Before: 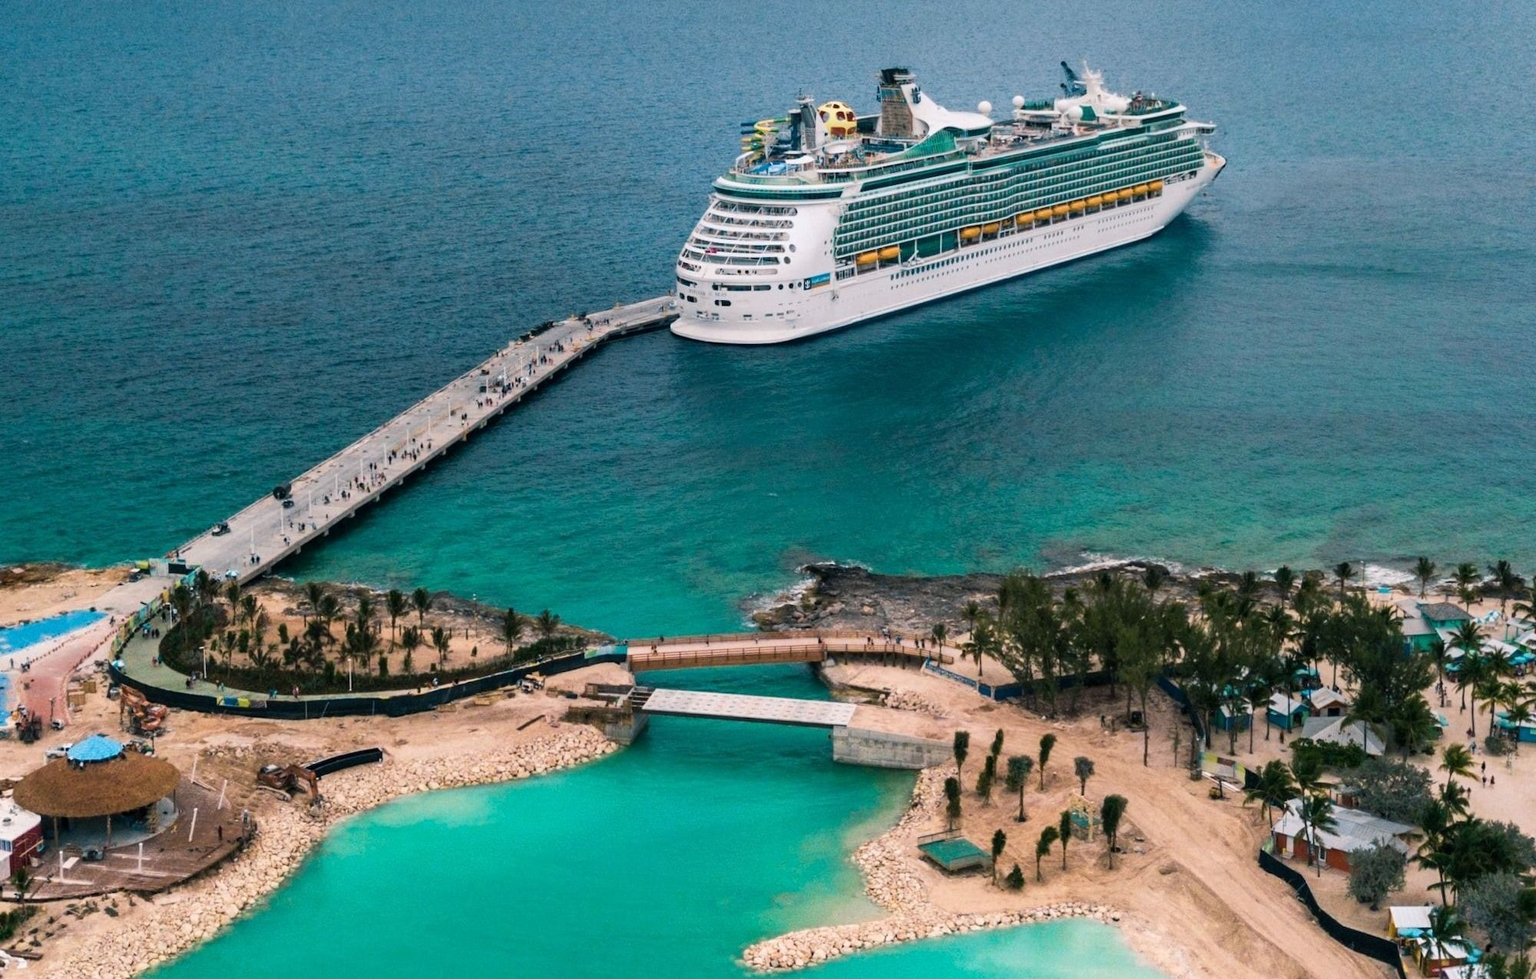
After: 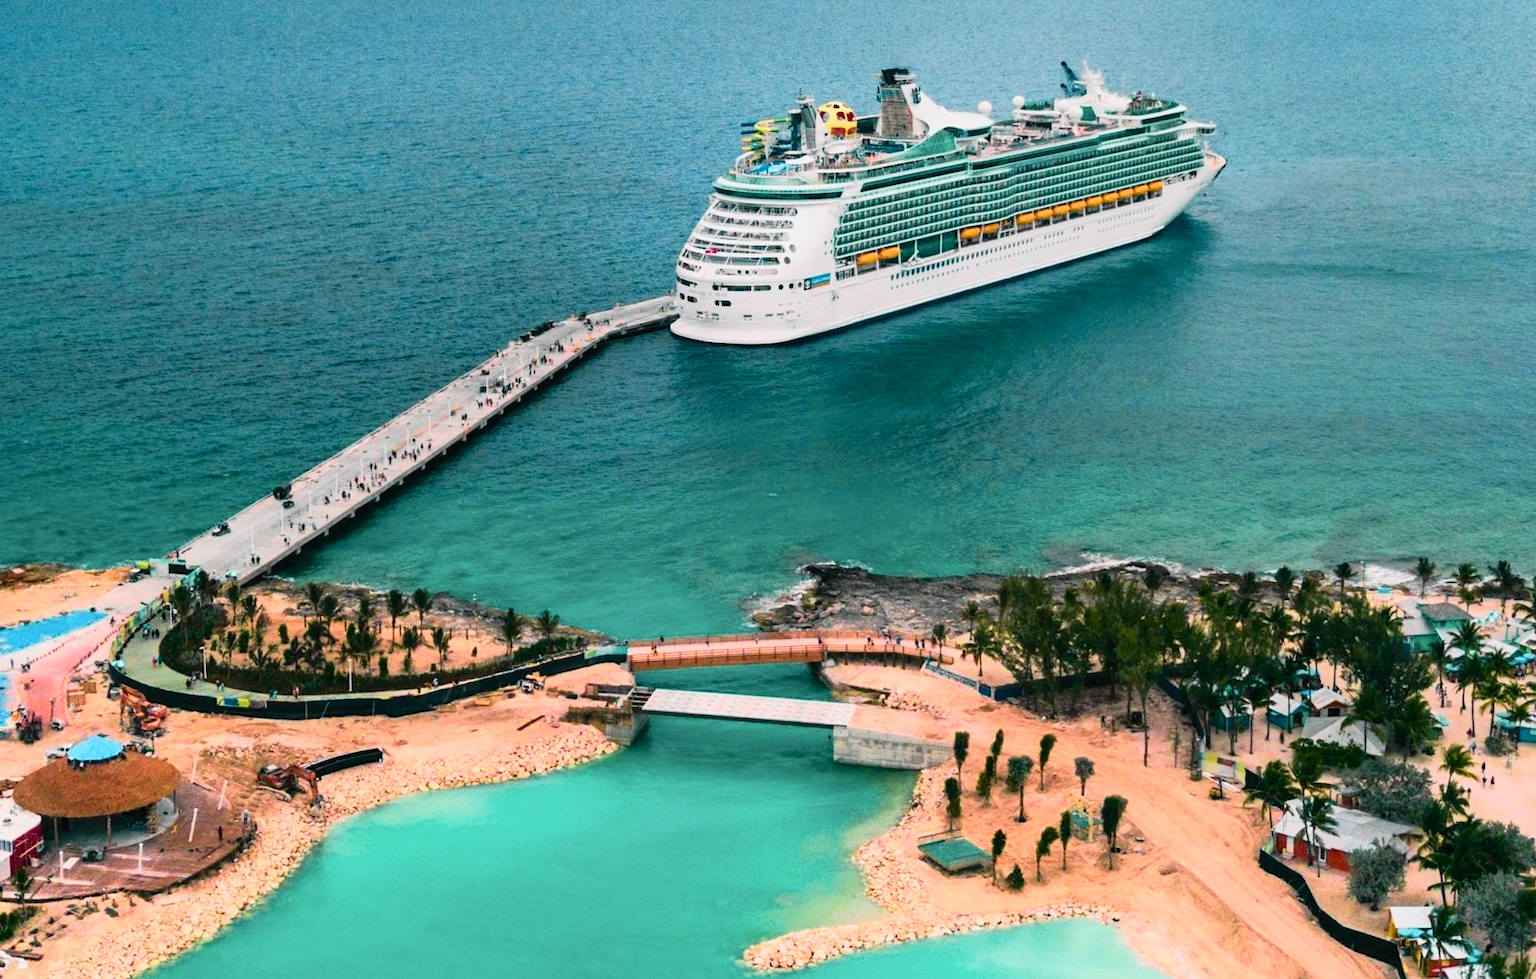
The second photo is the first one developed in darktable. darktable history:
tone curve: curves: ch0 [(0, 0.012) (0.144, 0.137) (0.326, 0.386) (0.489, 0.573) (0.656, 0.763) (0.849, 0.902) (1, 0.974)]; ch1 [(0, 0) (0.366, 0.367) (0.475, 0.453) (0.494, 0.493) (0.504, 0.497) (0.544, 0.579) (0.562, 0.619) (0.622, 0.694) (1, 1)]; ch2 [(0, 0) (0.333, 0.346) (0.375, 0.375) (0.424, 0.43) (0.476, 0.492) (0.502, 0.503) (0.533, 0.541) (0.572, 0.615) (0.605, 0.656) (0.641, 0.709) (1, 1)], color space Lab, independent channels, preserve colors none
